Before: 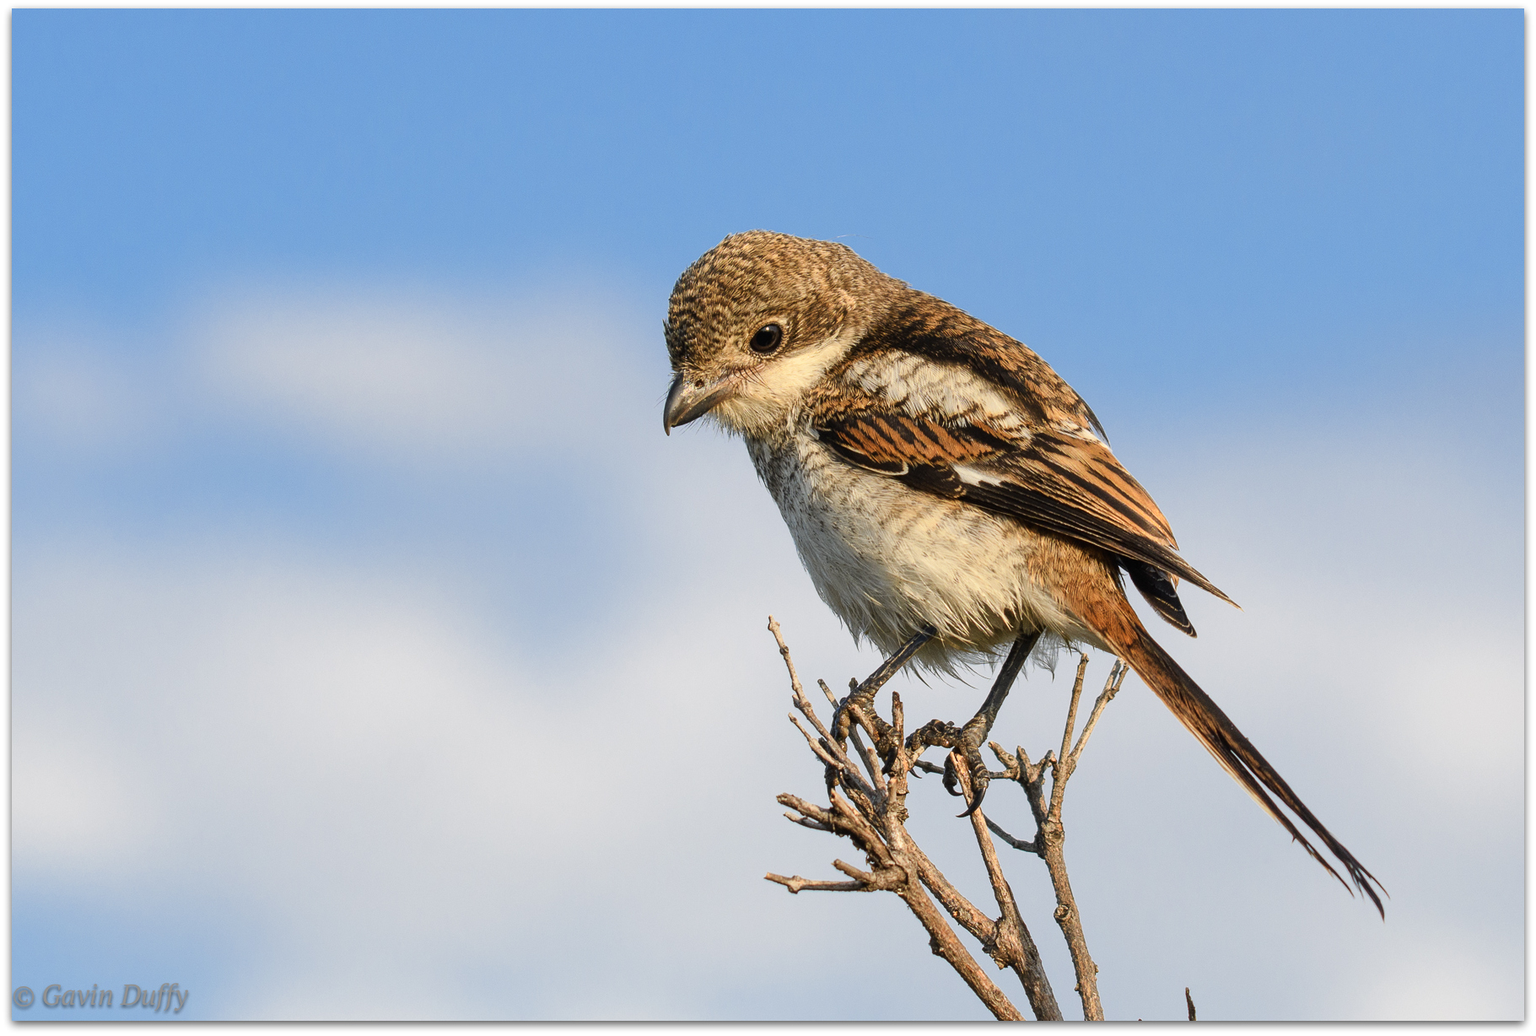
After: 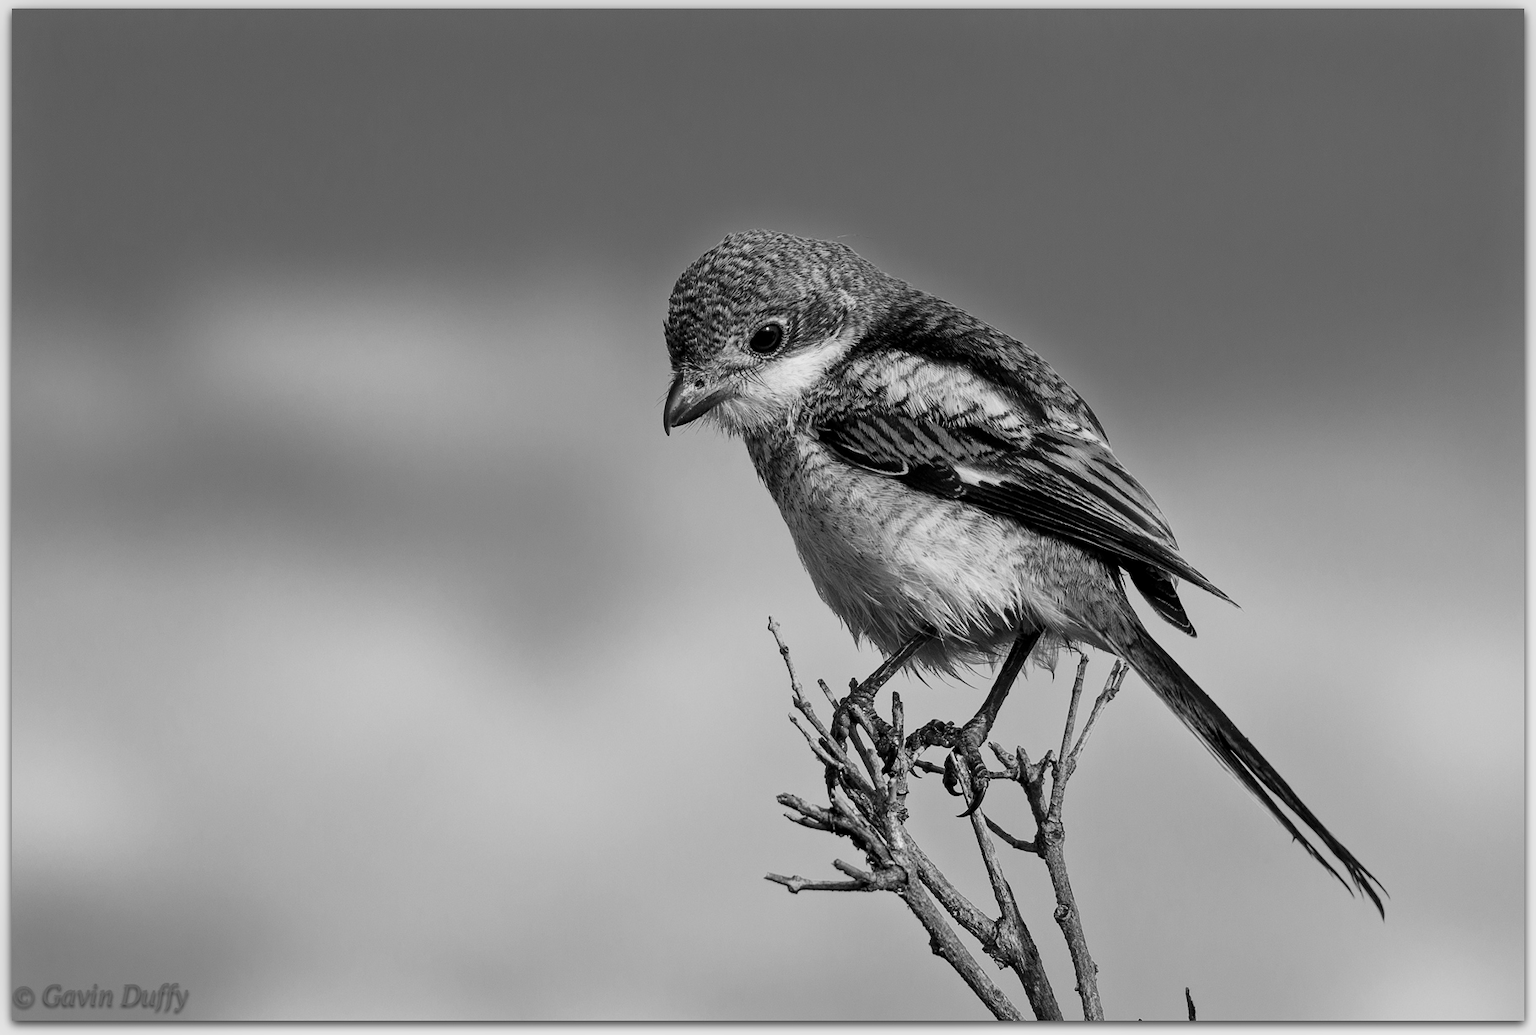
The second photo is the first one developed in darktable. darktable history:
color balance rgb: shadows lift › chroma 2%, shadows lift › hue 217.2°, power › chroma 0.25%, power › hue 60°, highlights gain › chroma 1.5%, highlights gain › hue 309.6°, global offset › luminance -0.5%, perceptual saturation grading › global saturation 15%, global vibrance 20%
monochrome: a 26.22, b 42.67, size 0.8
contrast brightness saturation: contrast 0.07, brightness -0.14, saturation 0.11
